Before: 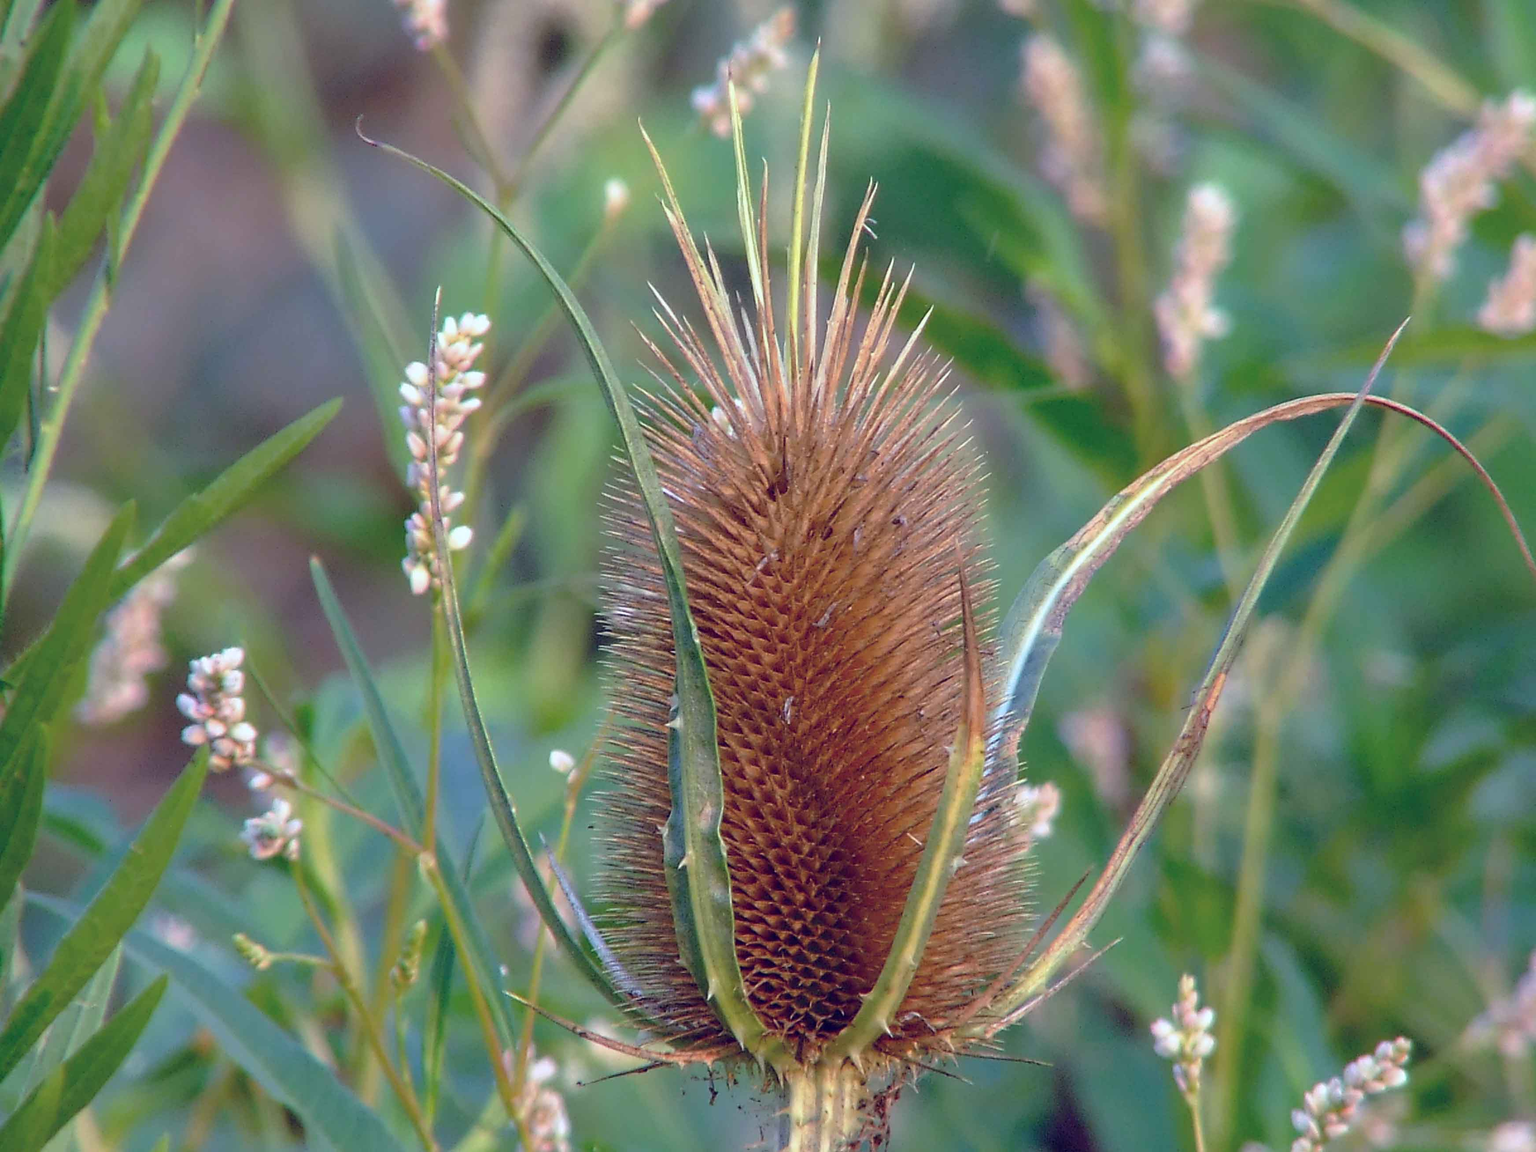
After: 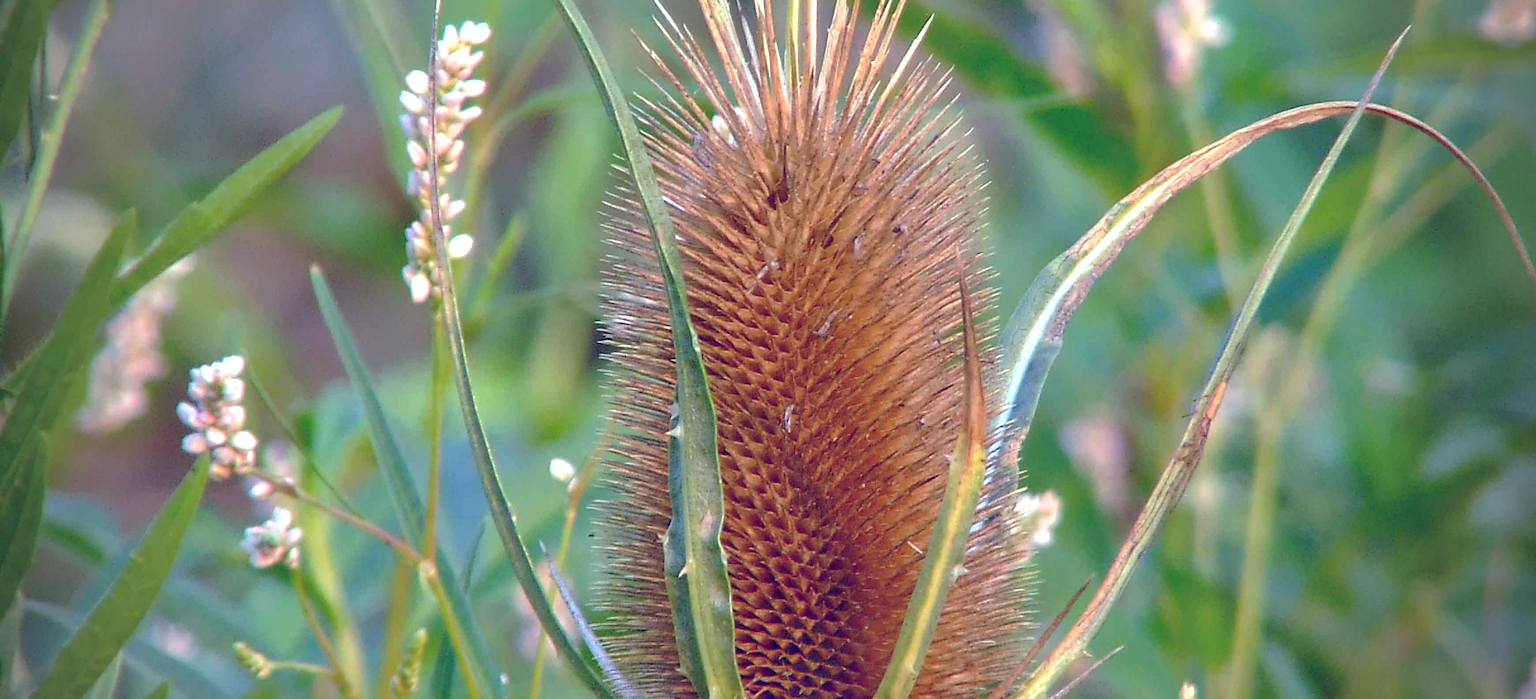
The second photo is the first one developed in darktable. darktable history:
vignetting: fall-off start 75%, brightness -0.692, width/height ratio 1.084
shadows and highlights: on, module defaults
crop and rotate: top 25.357%, bottom 13.942%
exposure: exposure 0.515 EV, compensate highlight preservation false
